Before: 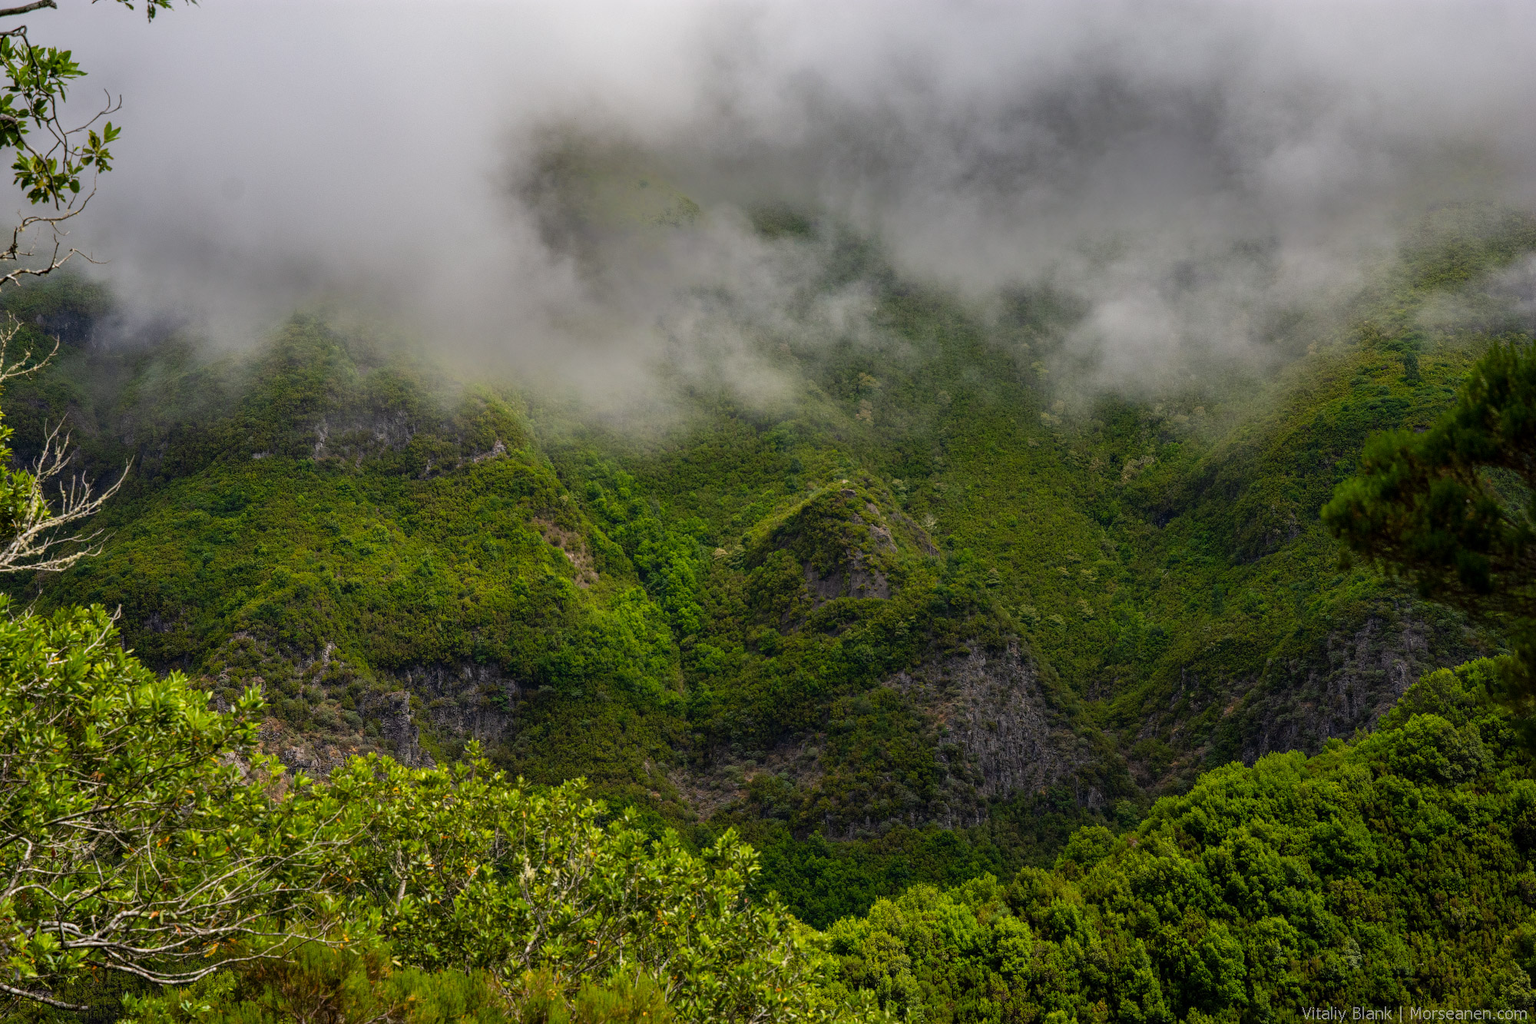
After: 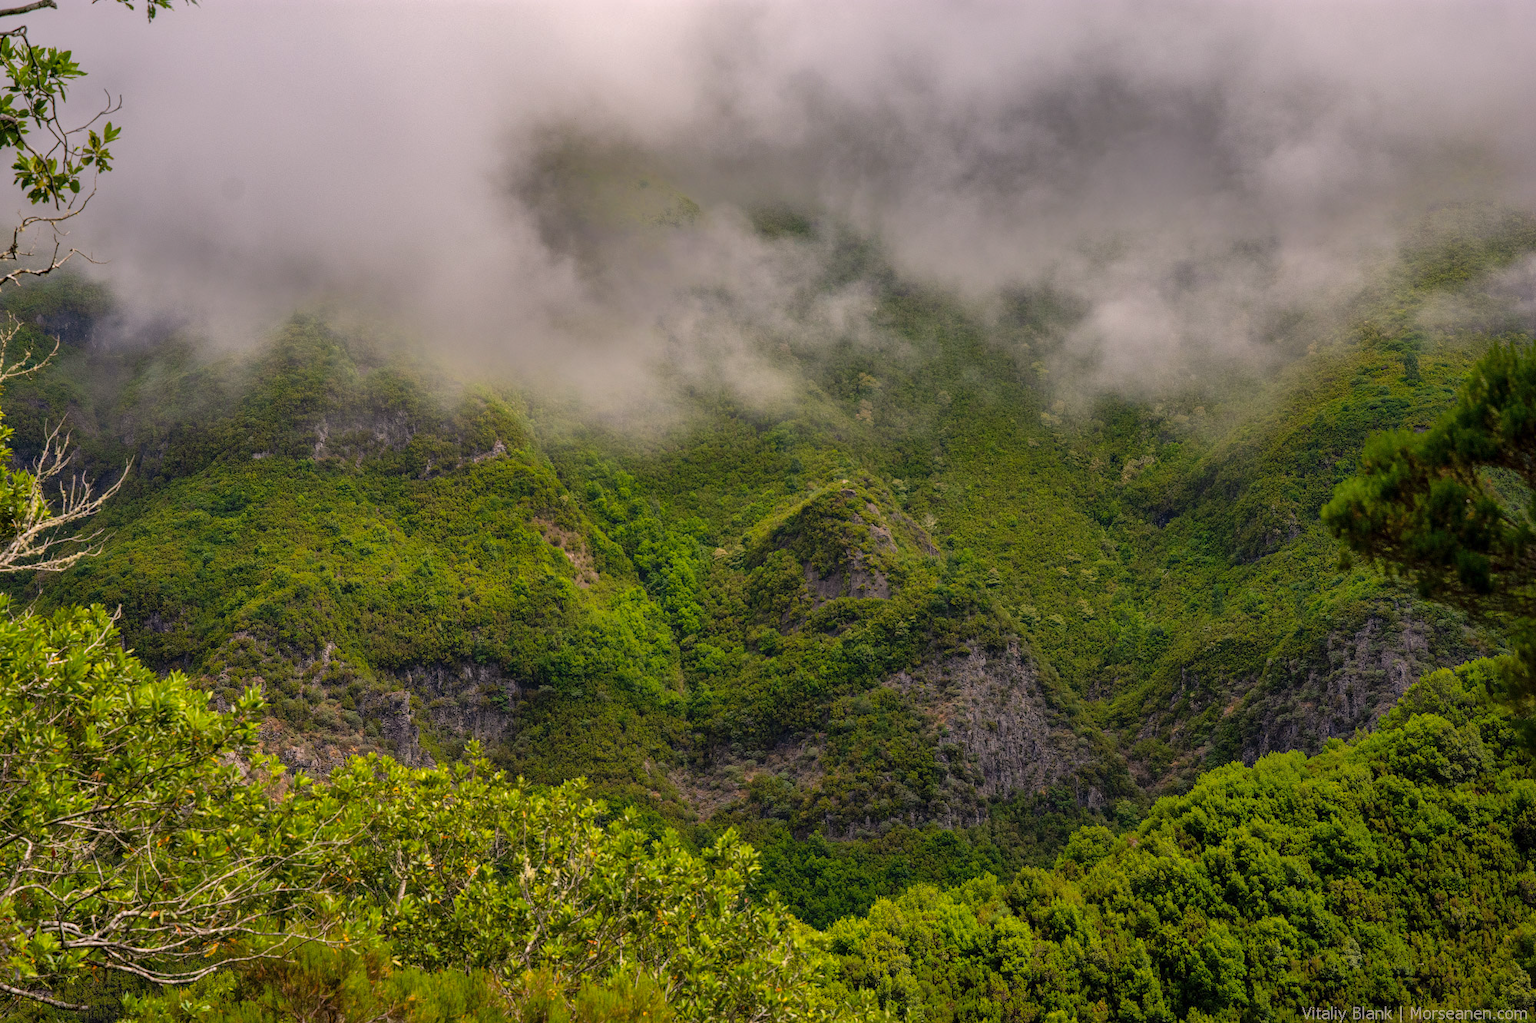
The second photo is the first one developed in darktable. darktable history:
color correction: highlights a* 7.34, highlights b* 4.37
exposure: exposure 0.178 EV, compensate exposure bias true, compensate highlight preservation false
shadows and highlights: on, module defaults
